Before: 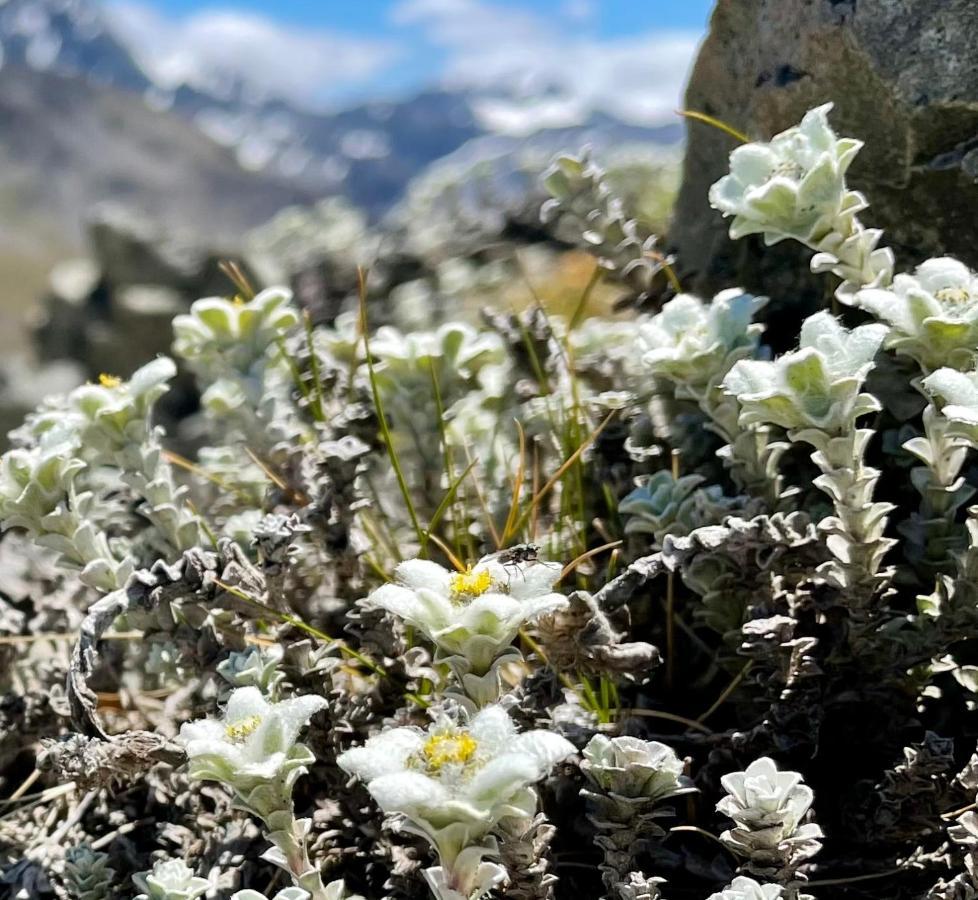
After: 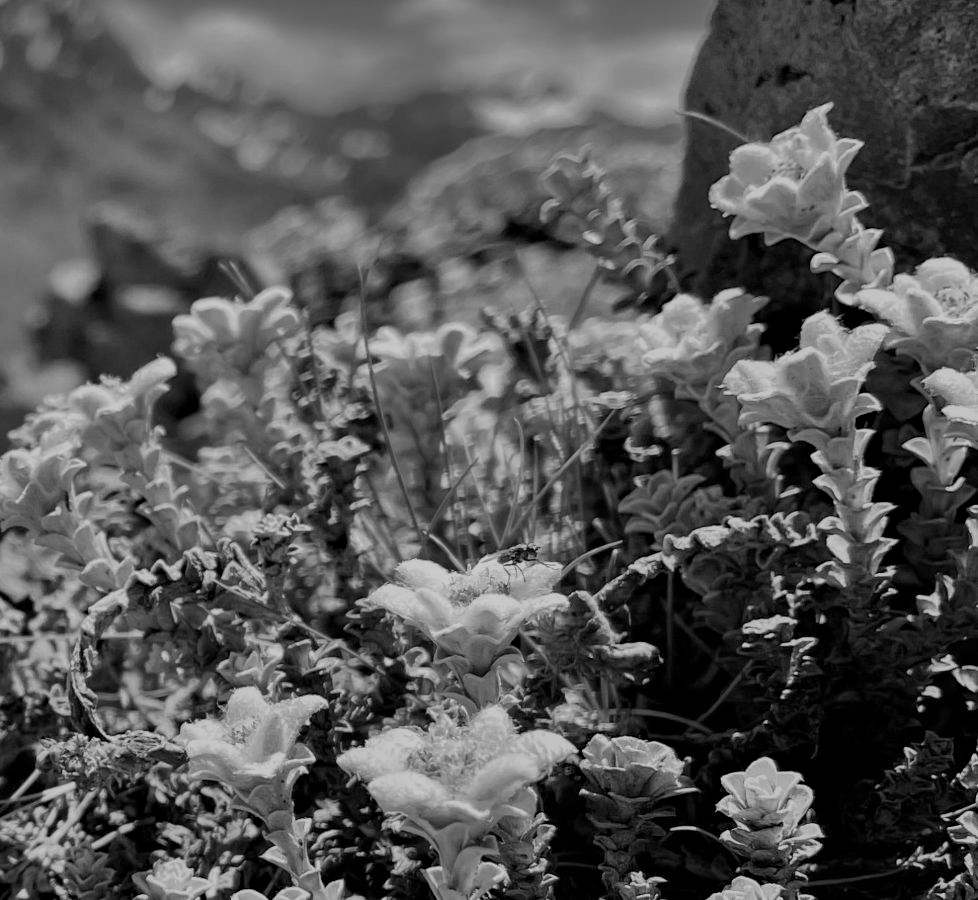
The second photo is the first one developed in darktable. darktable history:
haze removal: compatibility mode true, adaptive false
monochrome: a 79.32, b 81.83, size 1.1
